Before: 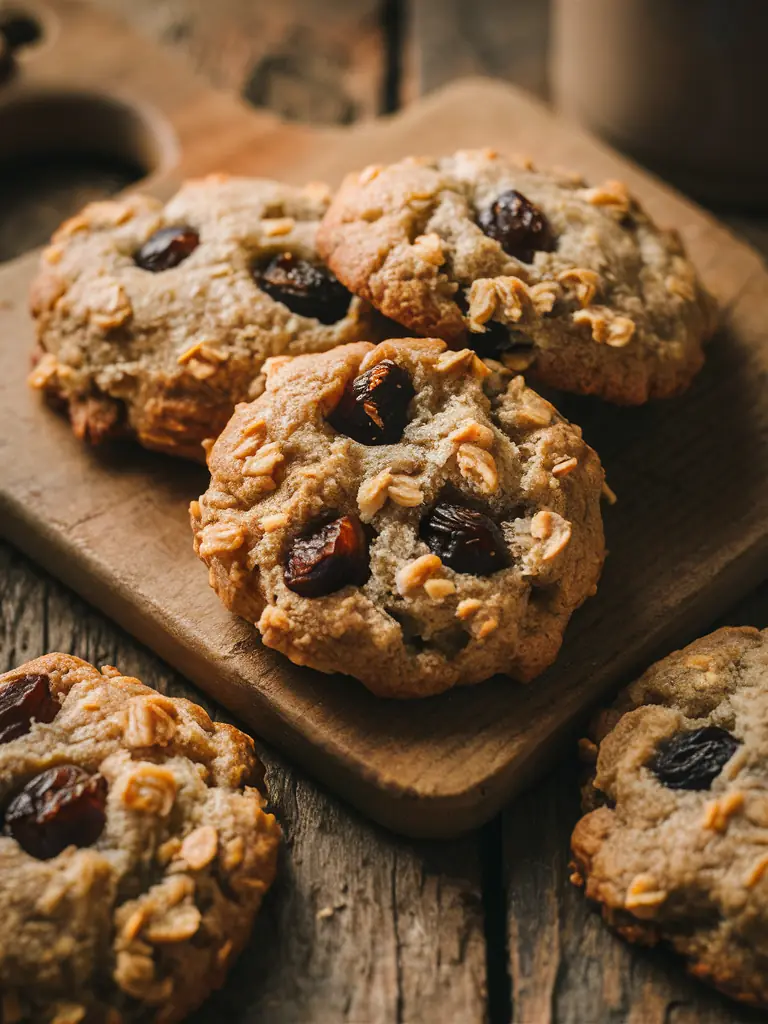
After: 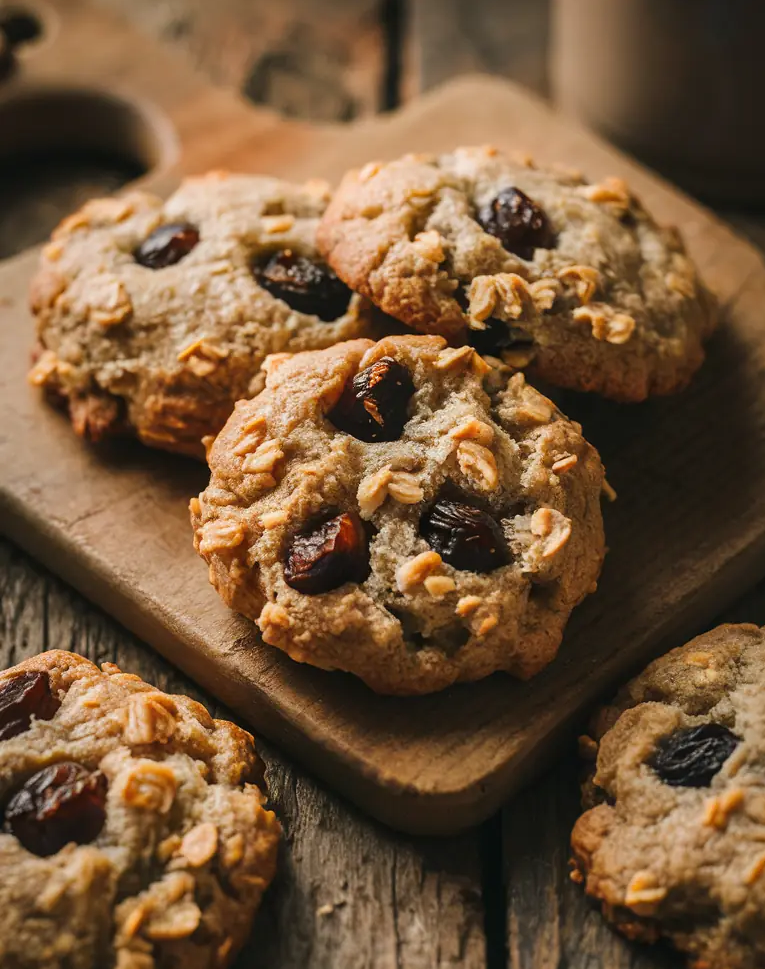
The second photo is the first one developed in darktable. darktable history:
crop: top 0.303%, right 0.261%, bottom 5.056%
